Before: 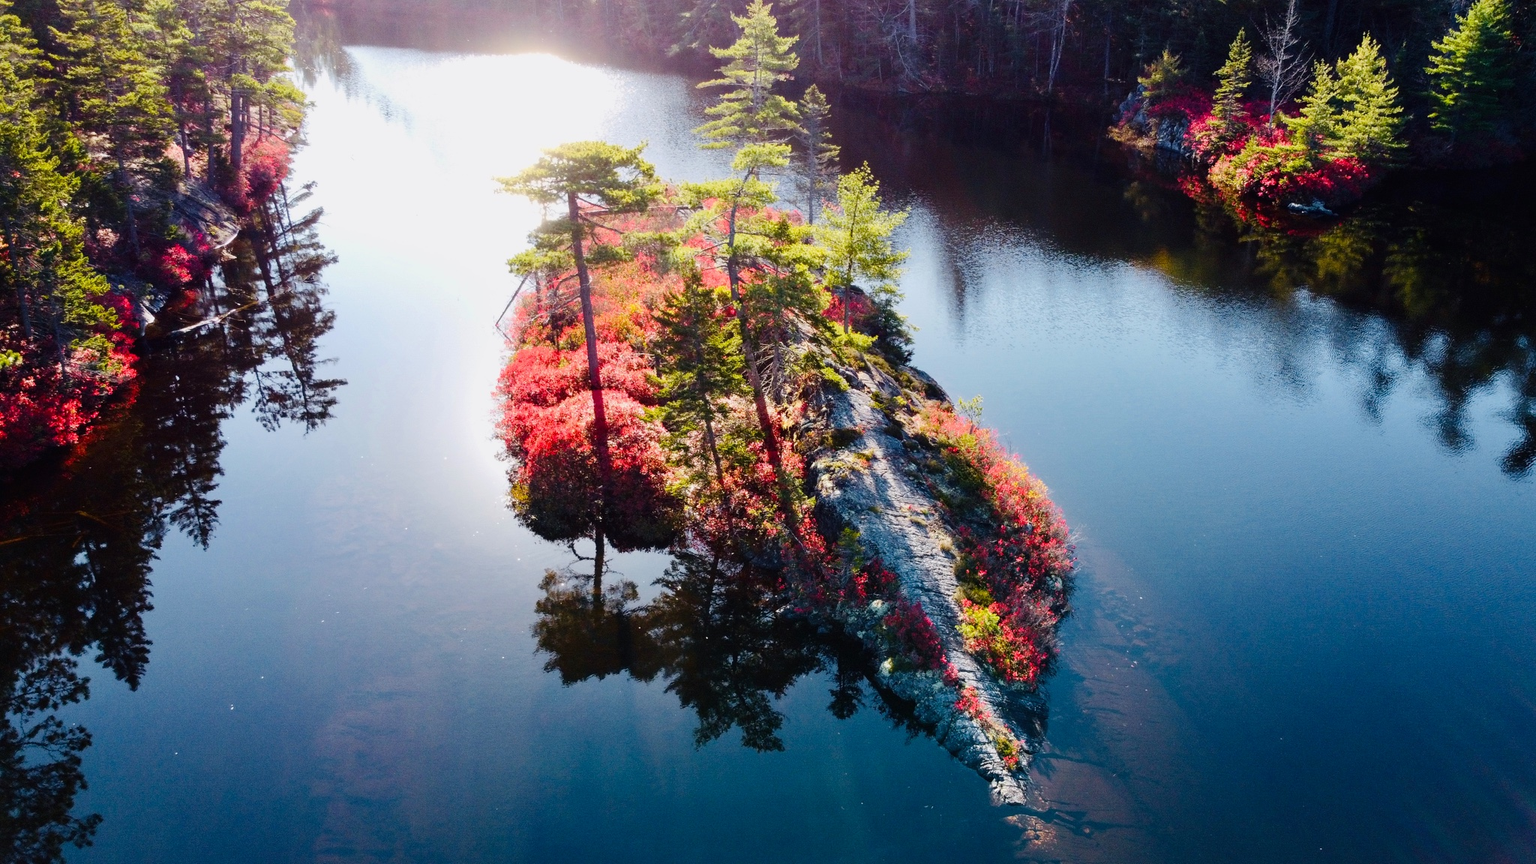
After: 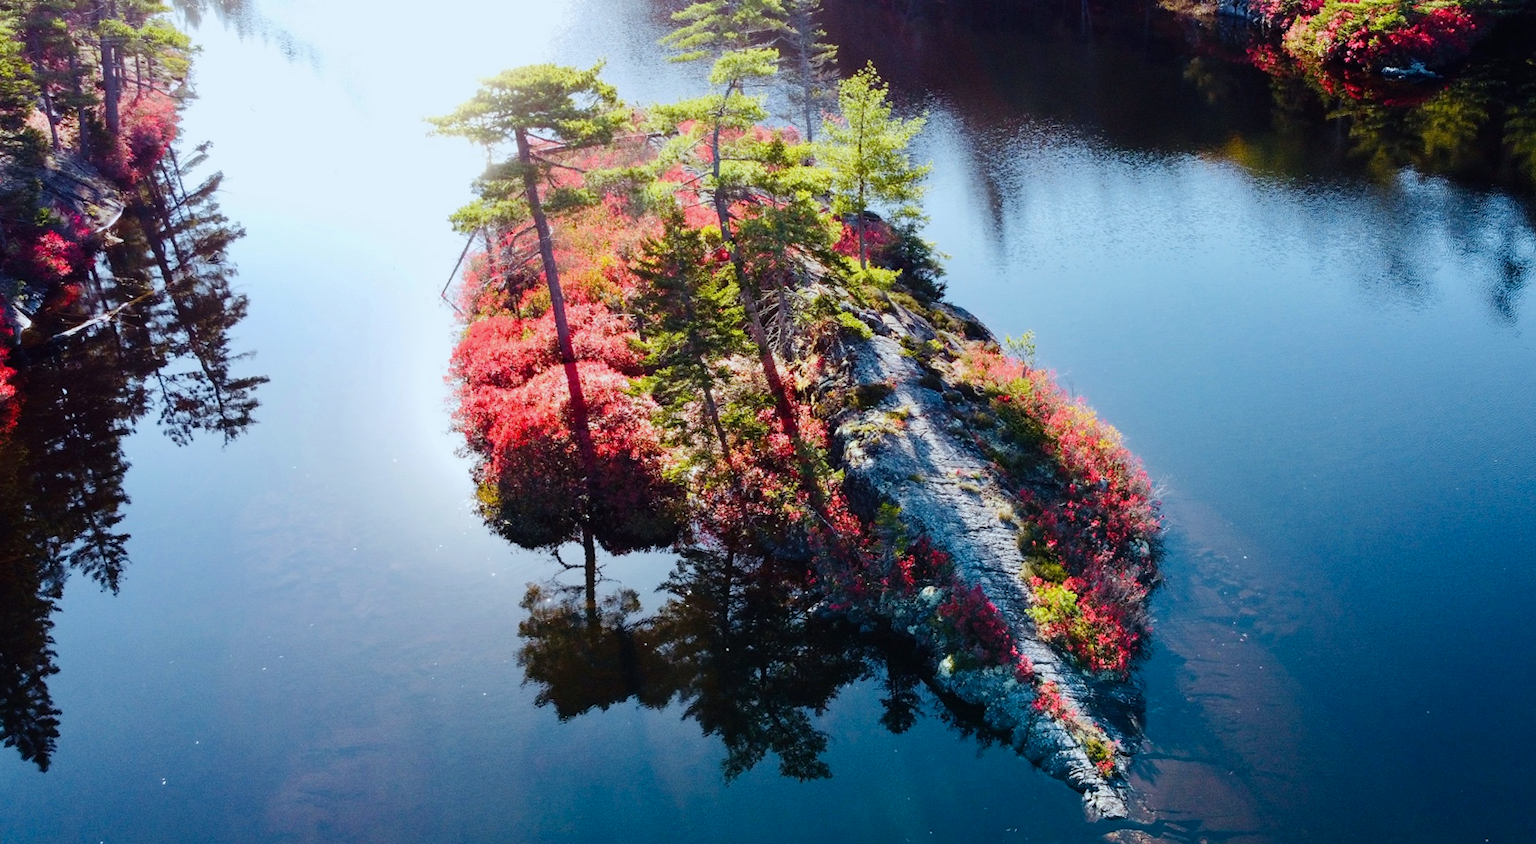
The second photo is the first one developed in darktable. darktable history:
exposure: exposure -0.04 EV, compensate highlight preservation false
rotate and perspective: rotation -4.86°, automatic cropping off
color calibration: illuminant Planckian (black body), adaptation linear Bradford (ICC v4), x 0.364, y 0.367, temperature 4417.56 K, saturation algorithm version 1 (2020)
crop: left 9.712%, top 16.928%, right 10.845%, bottom 12.332%
